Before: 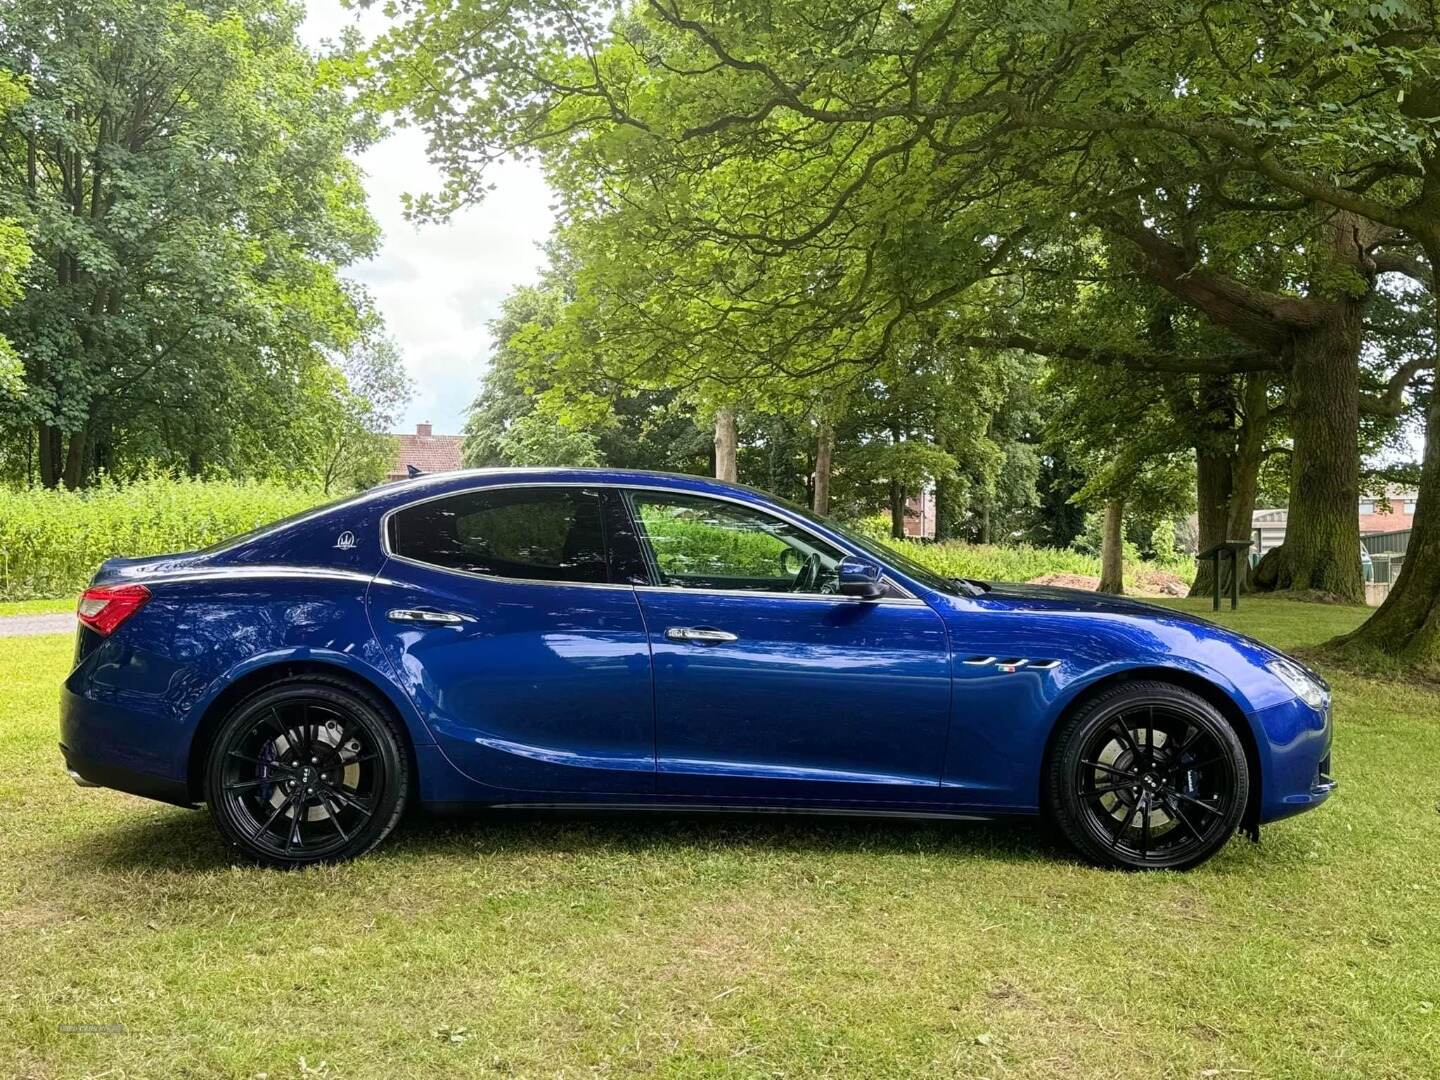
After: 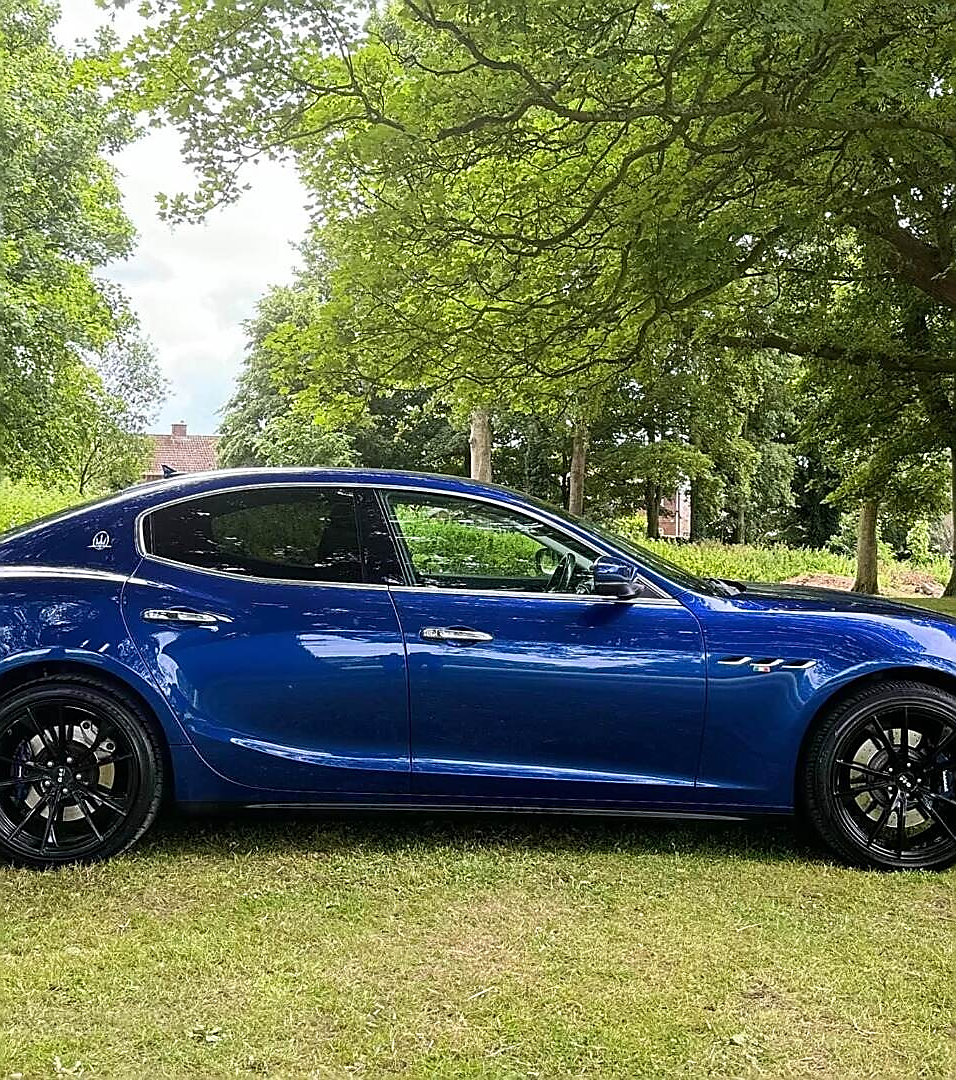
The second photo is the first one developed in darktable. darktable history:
crop: left 17.079%, right 16.52%
sharpen: radius 1.401, amount 1.255, threshold 0.828
